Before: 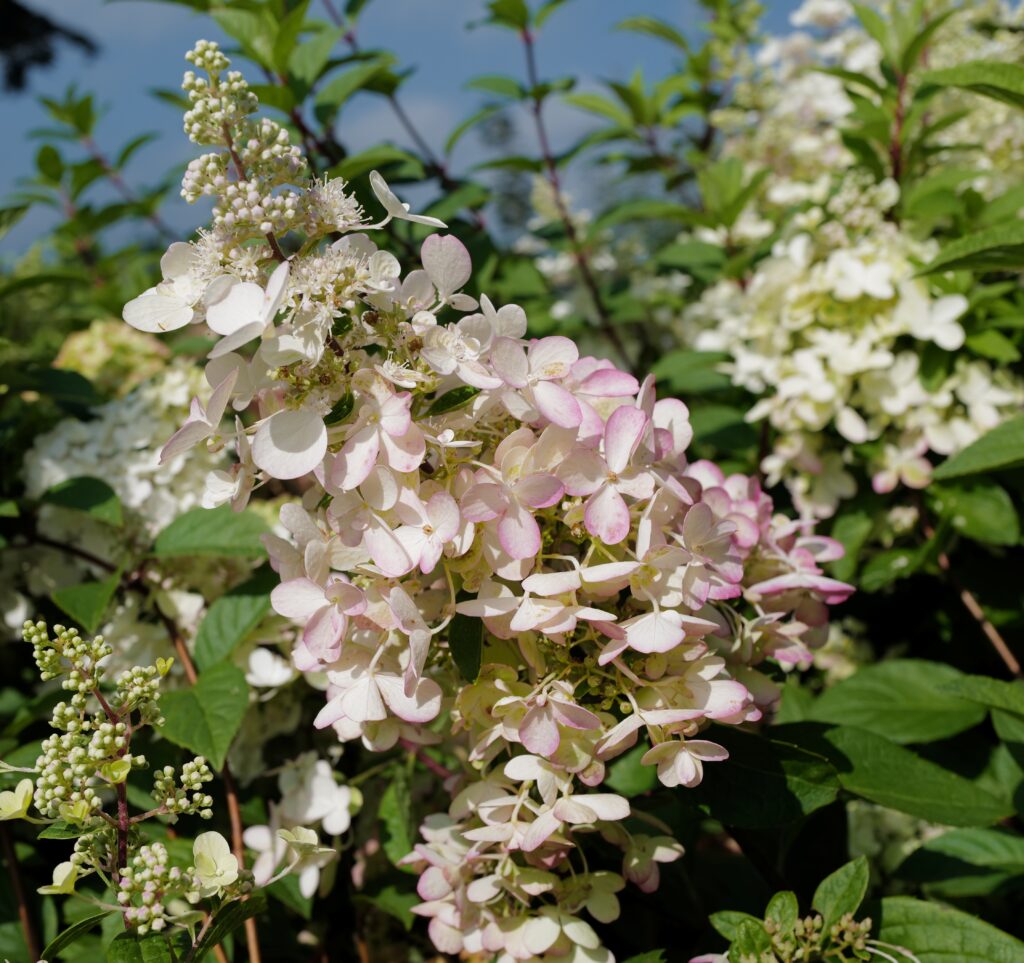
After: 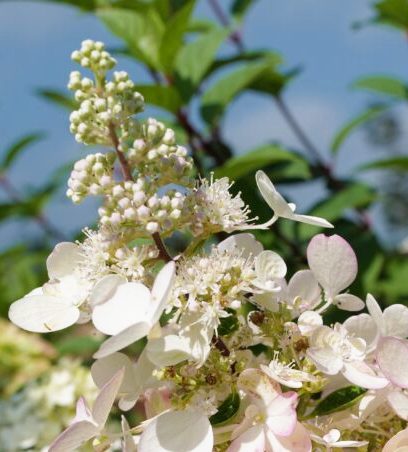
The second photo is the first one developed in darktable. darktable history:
crop and rotate: left 11.224%, top 0.092%, right 48.902%, bottom 52.97%
base curve: curves: ch0 [(0, 0) (0.688, 0.865) (1, 1)], preserve colors none
